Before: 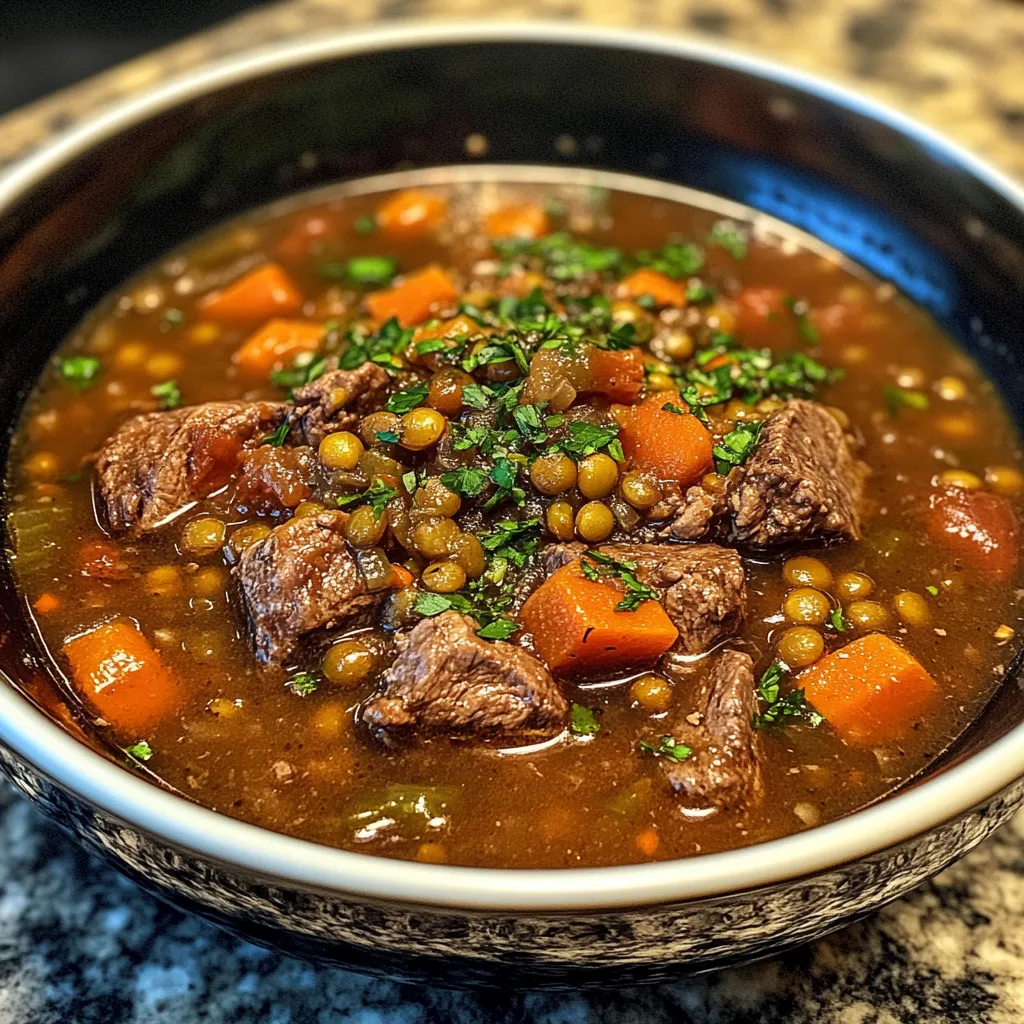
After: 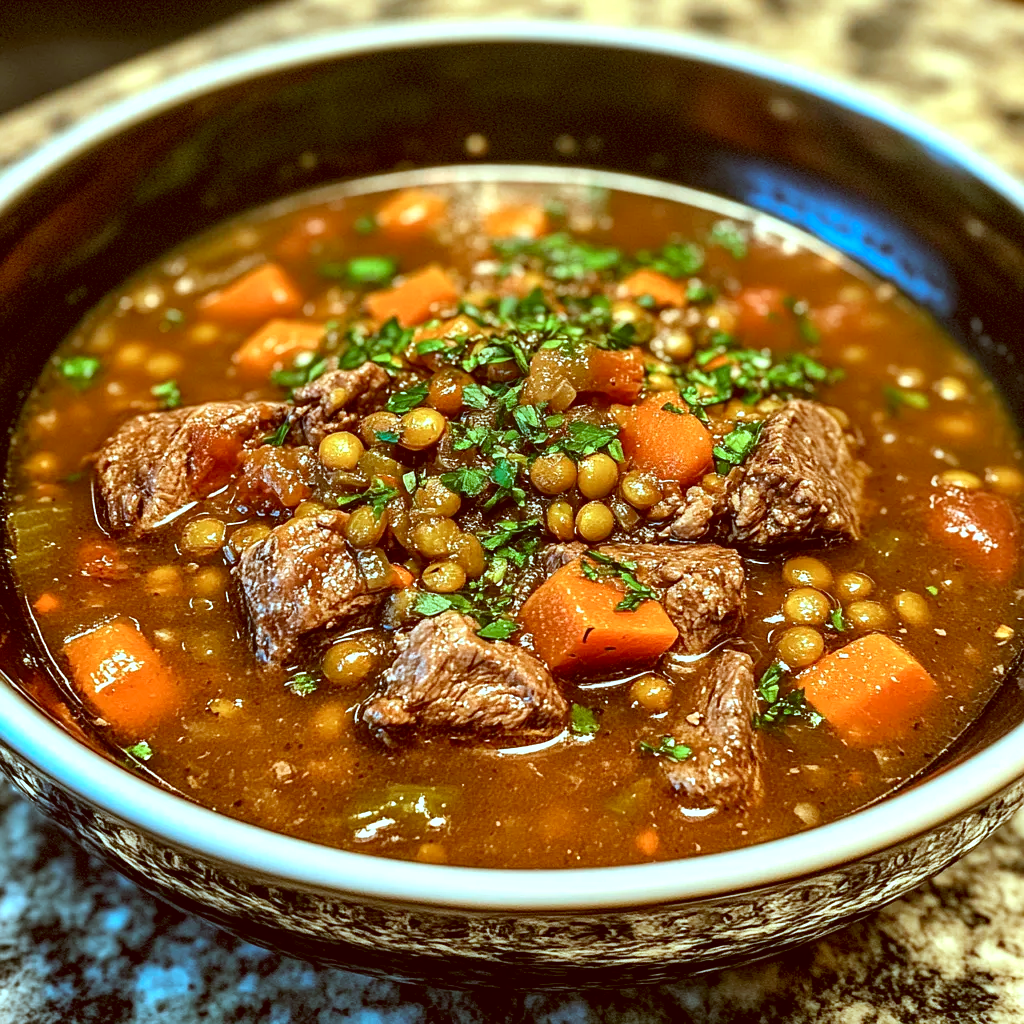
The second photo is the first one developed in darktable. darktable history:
exposure: black level correction 0.001, exposure 0.499 EV, compensate highlight preservation false
color correction: highlights a* -14.81, highlights b* -16.88, shadows a* 10.69, shadows b* 28.71
